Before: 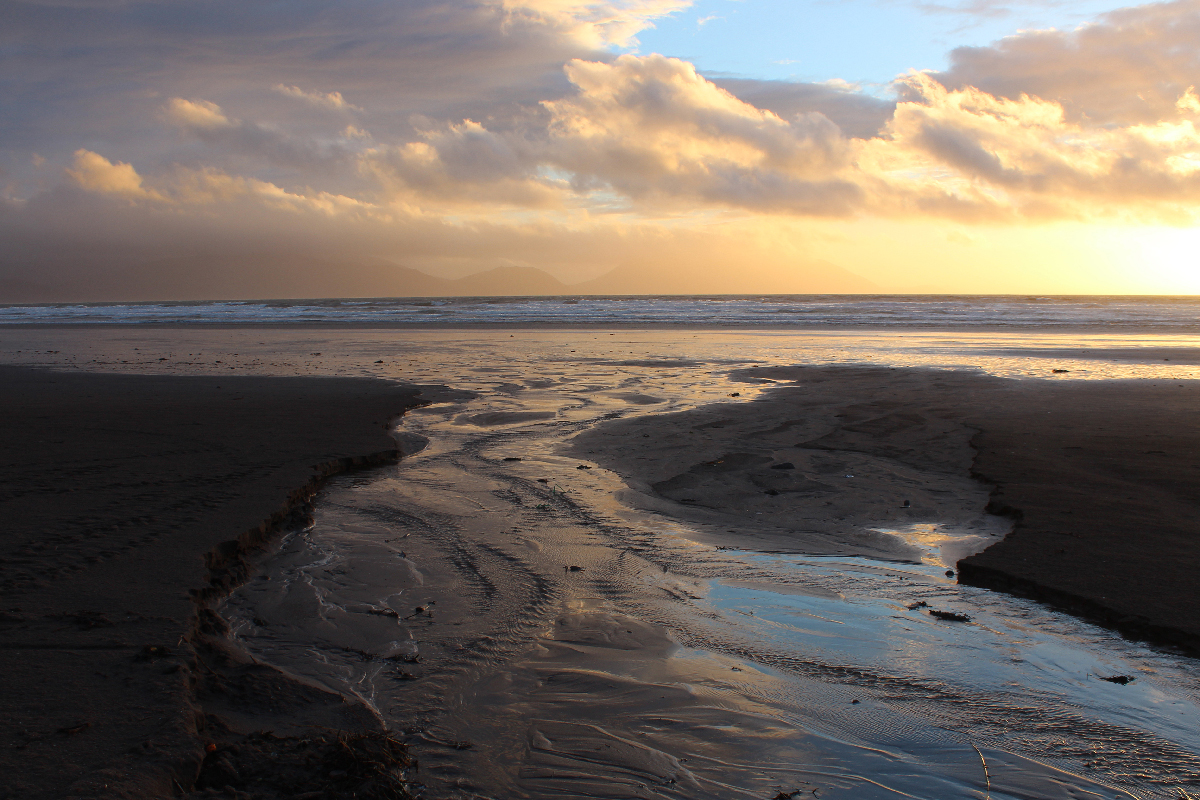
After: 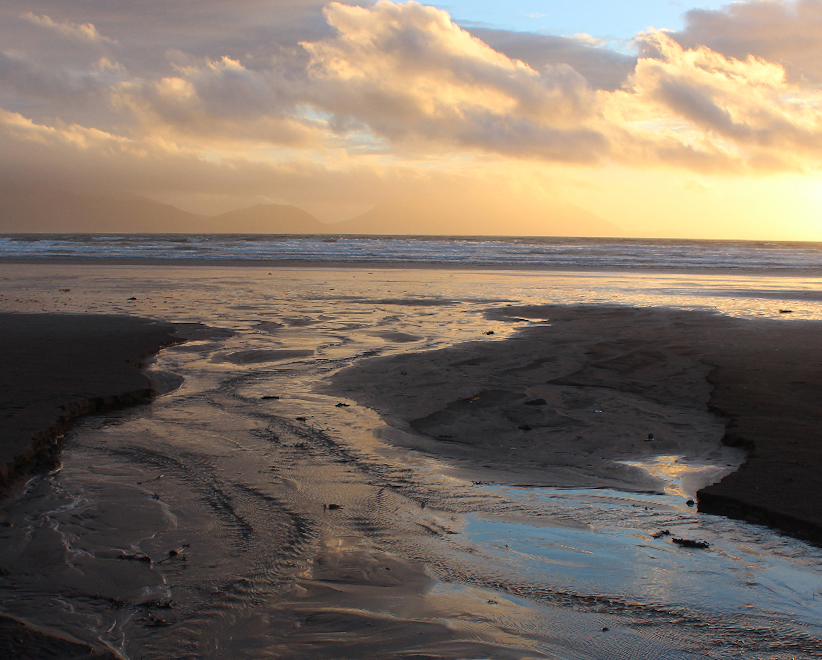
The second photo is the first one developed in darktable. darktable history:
rotate and perspective: rotation -0.013°, lens shift (vertical) -0.027, lens shift (horizontal) 0.178, crop left 0.016, crop right 0.989, crop top 0.082, crop bottom 0.918
crop and rotate: left 24.034%, top 2.838%, right 6.406%, bottom 6.299%
